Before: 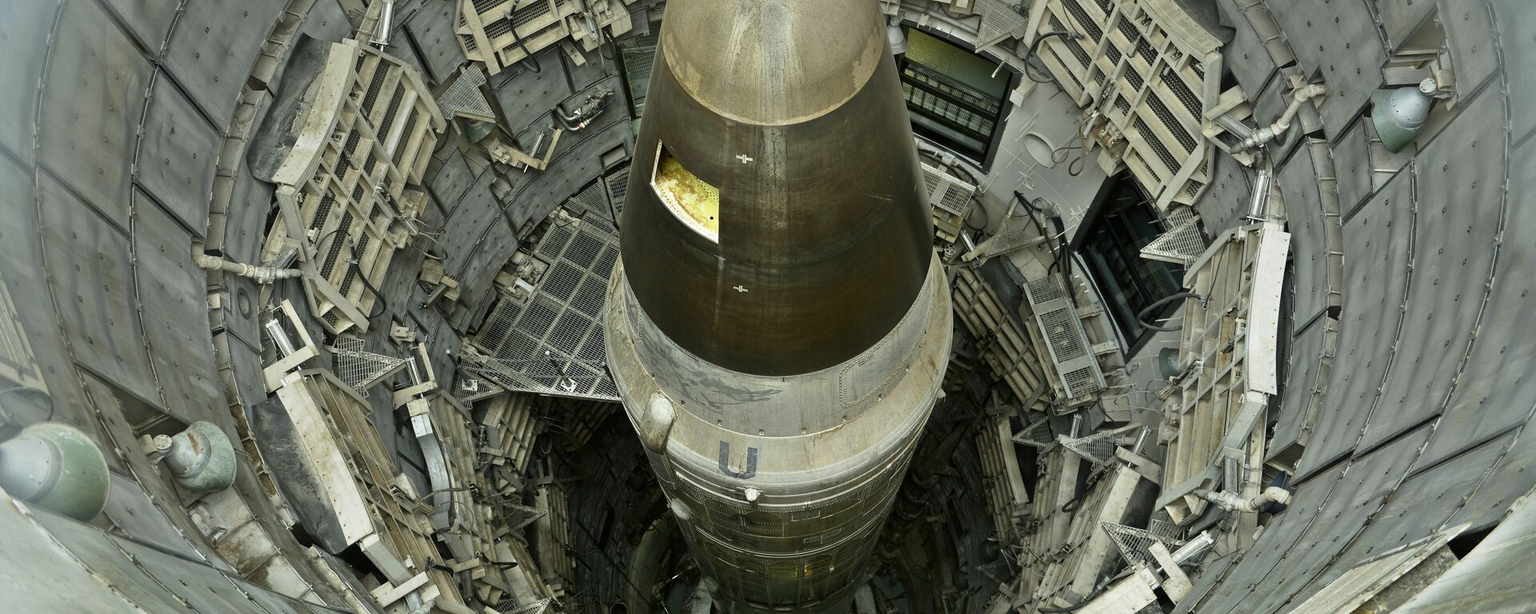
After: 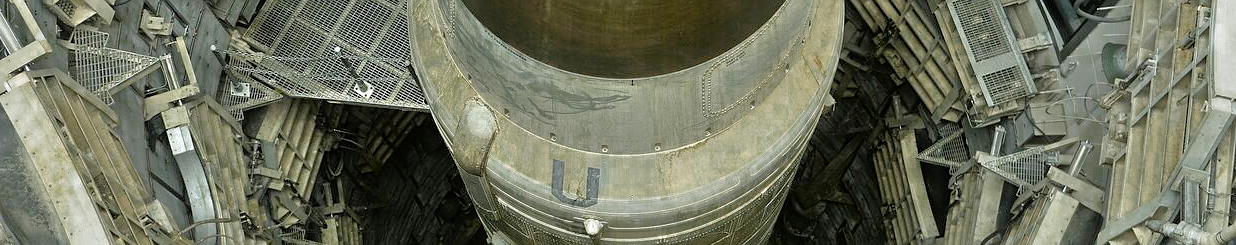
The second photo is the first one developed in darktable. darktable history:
color zones: curves: ch0 [(0.25, 0.5) (0.347, 0.092) (0.75, 0.5)]; ch1 [(0.25, 0.5) (0.33, 0.51) (0.75, 0.5)]
crop: left 18.091%, top 51.13%, right 17.525%, bottom 16.85%
sharpen: radius 1
tone equalizer: -7 EV 0.15 EV, -6 EV 0.6 EV, -5 EV 1.15 EV, -4 EV 1.33 EV, -3 EV 1.15 EV, -2 EV 0.6 EV, -1 EV 0.15 EV, mask exposure compensation -0.5 EV
